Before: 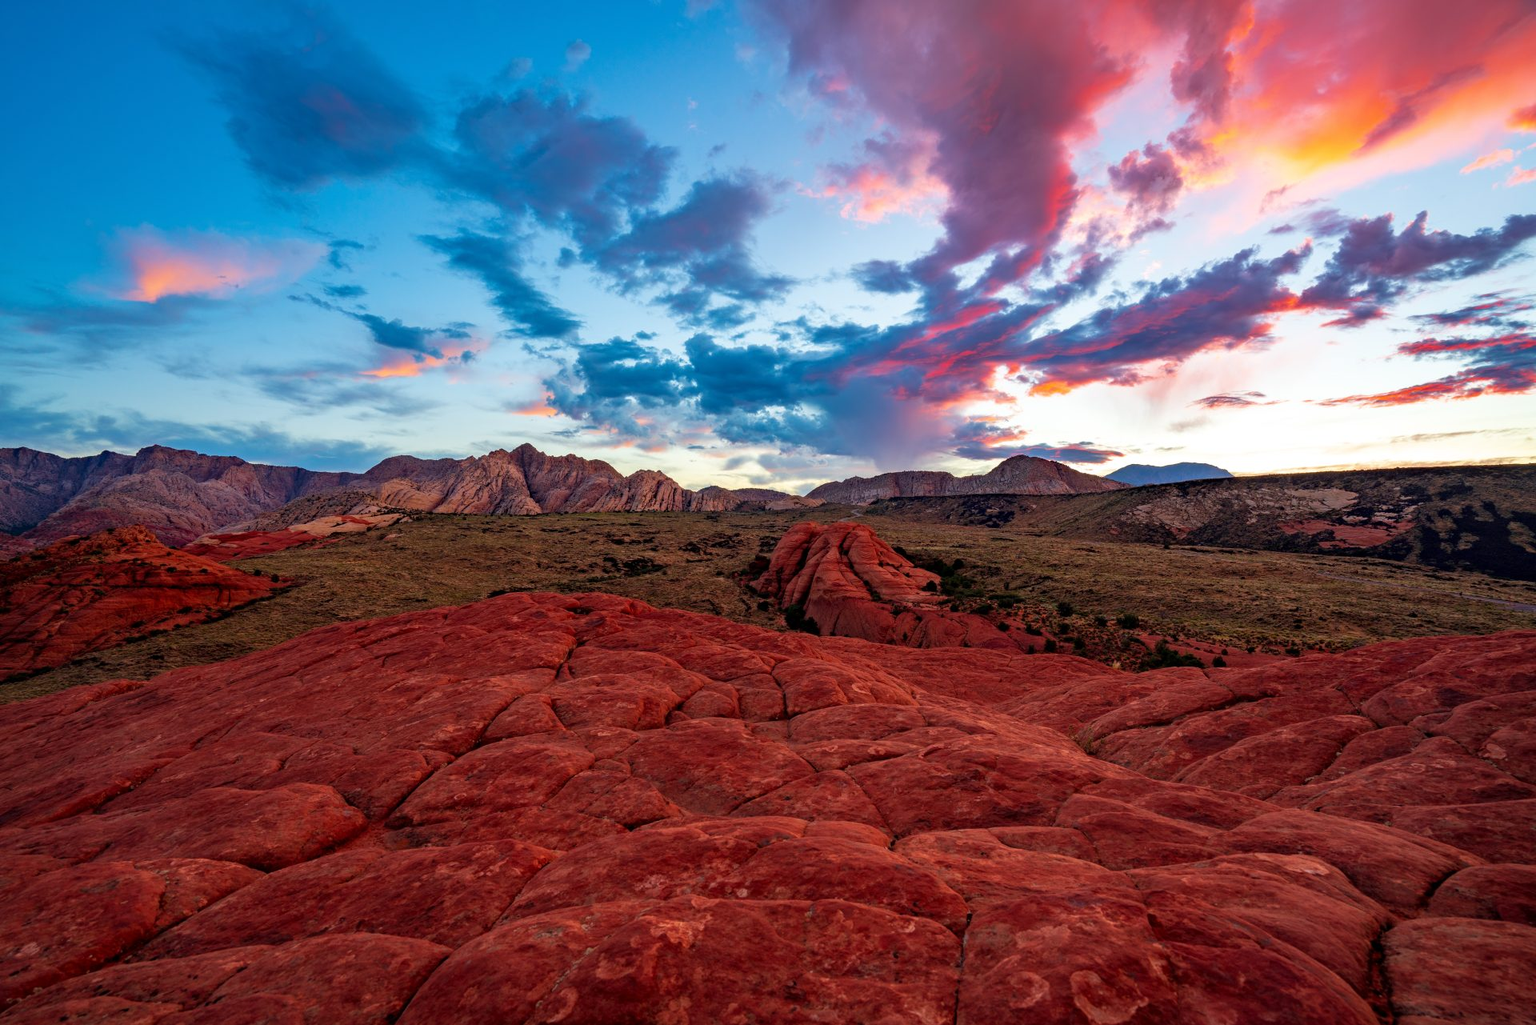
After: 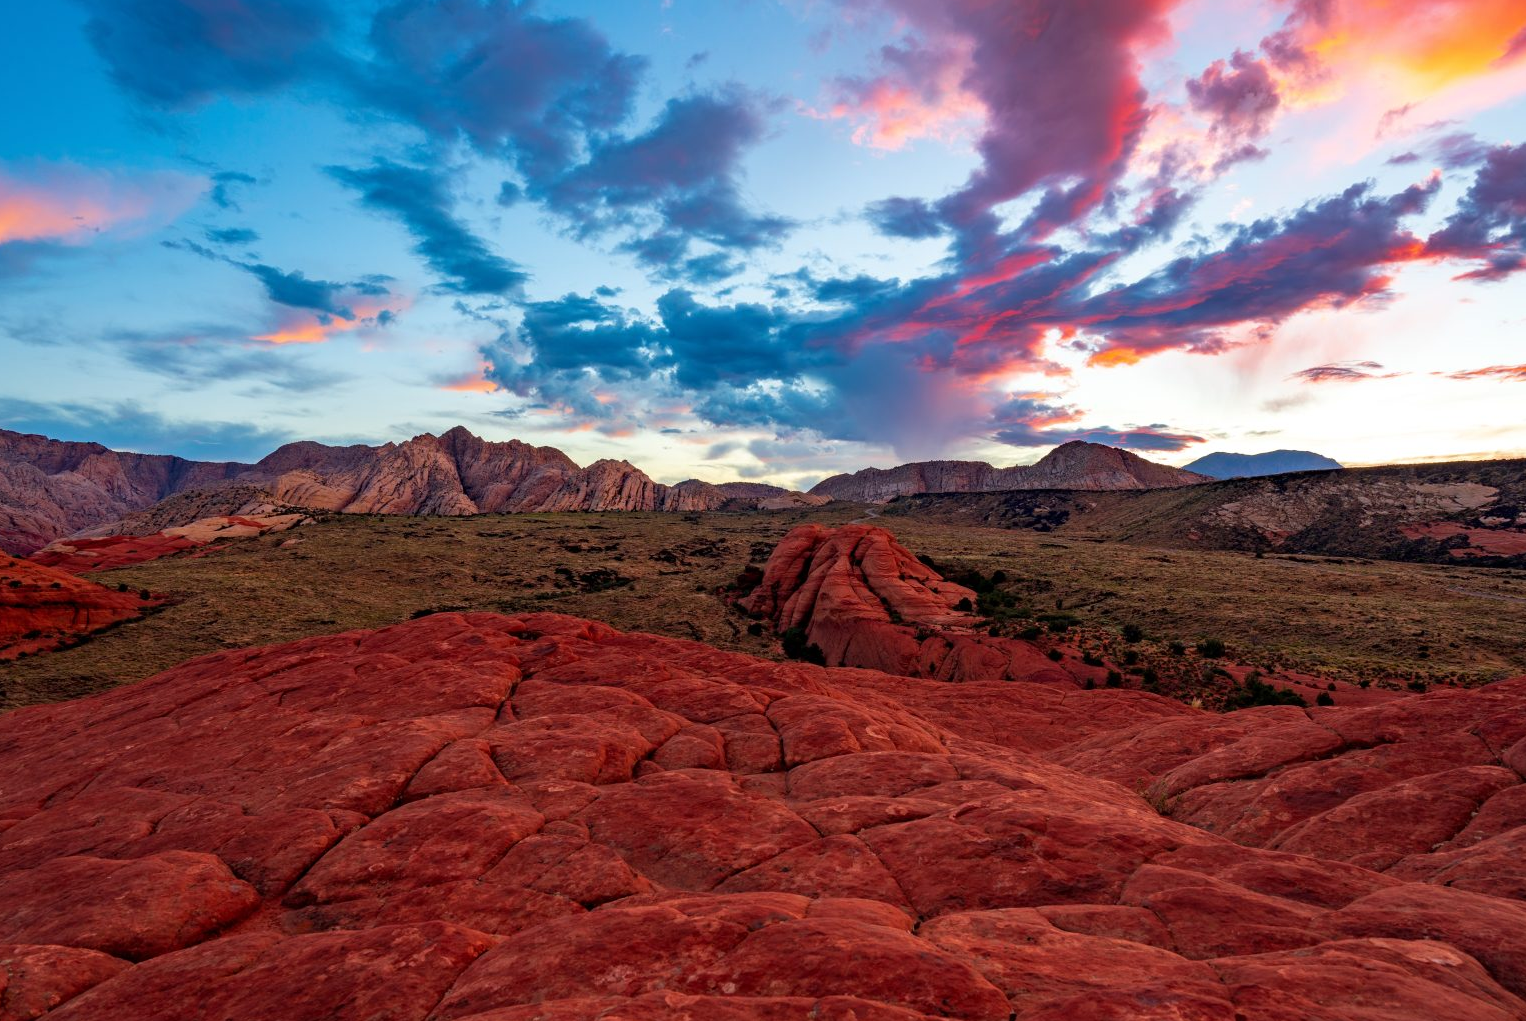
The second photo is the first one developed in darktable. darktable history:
crop and rotate: left 10.381%, top 10.062%, right 10.102%, bottom 10.229%
